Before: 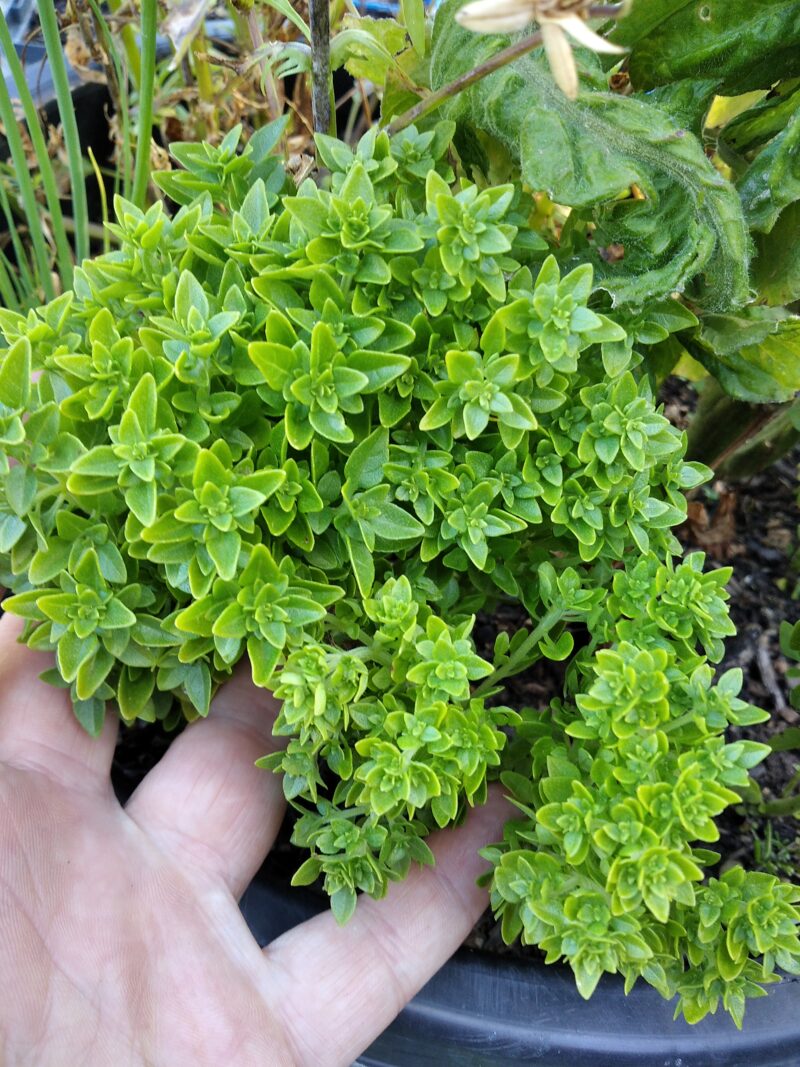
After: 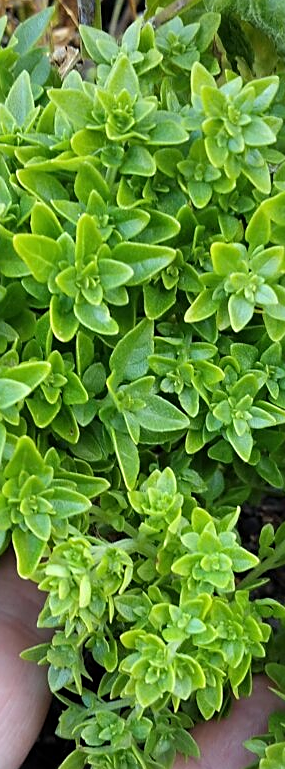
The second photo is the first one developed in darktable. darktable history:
tone equalizer: edges refinement/feathering 500, mask exposure compensation -1.57 EV, preserve details no
crop and rotate: left 29.578%, top 10.192%, right 34.751%, bottom 17.658%
sharpen: on, module defaults
